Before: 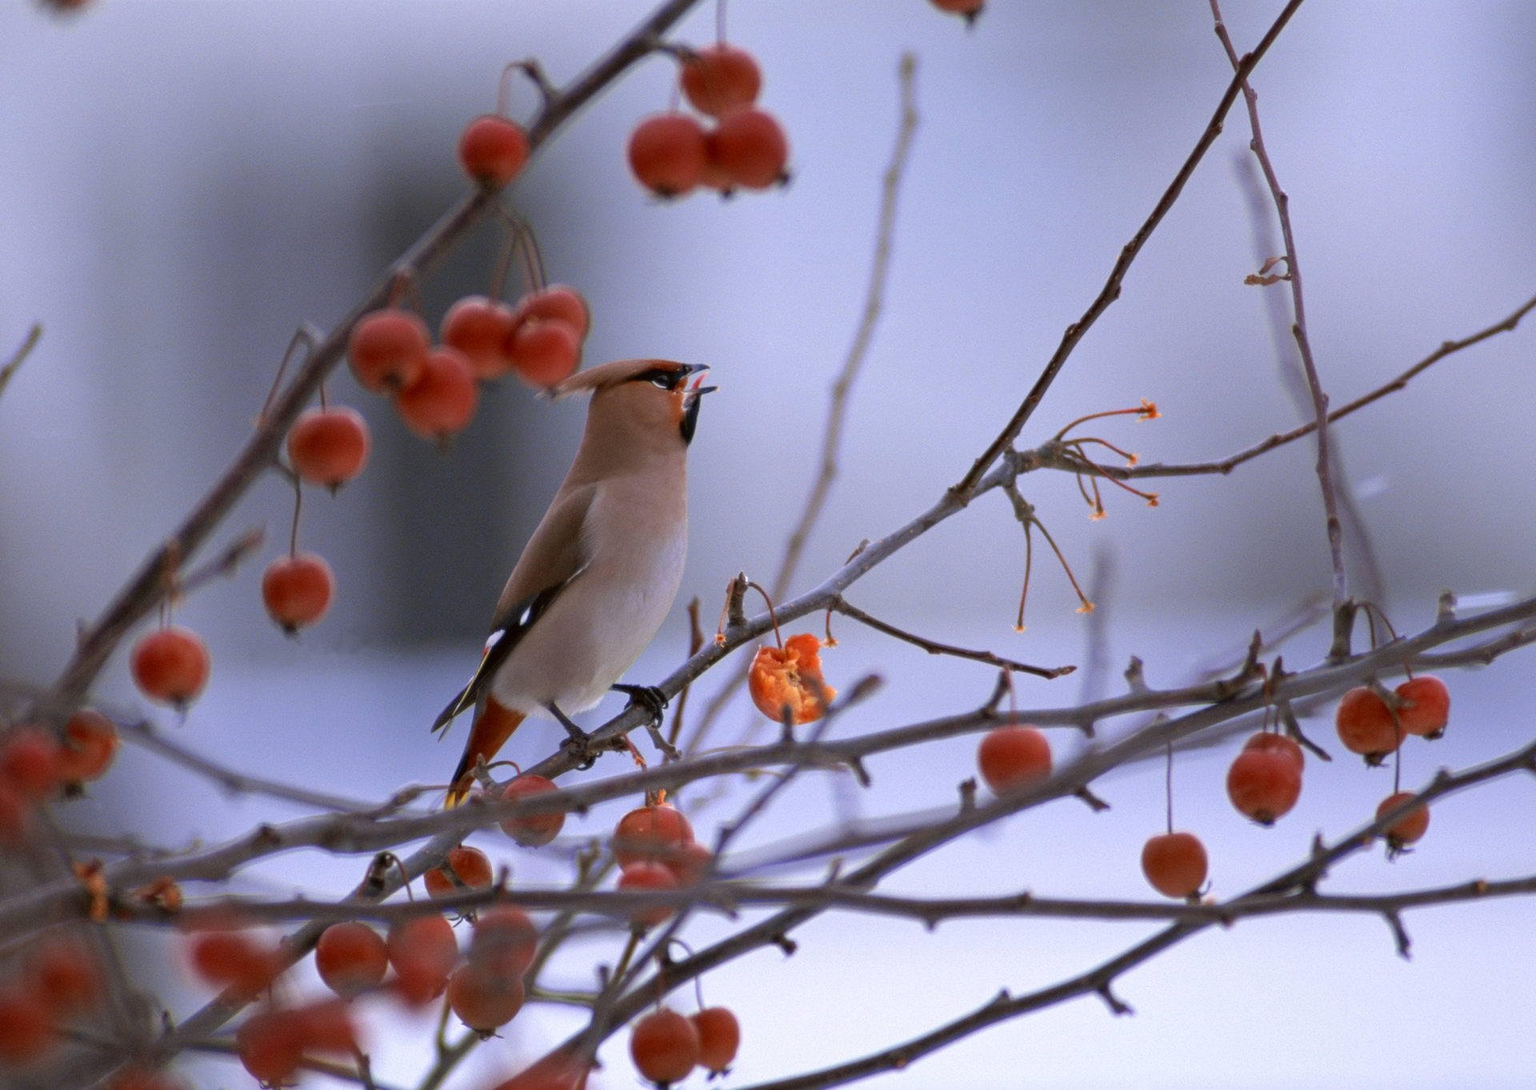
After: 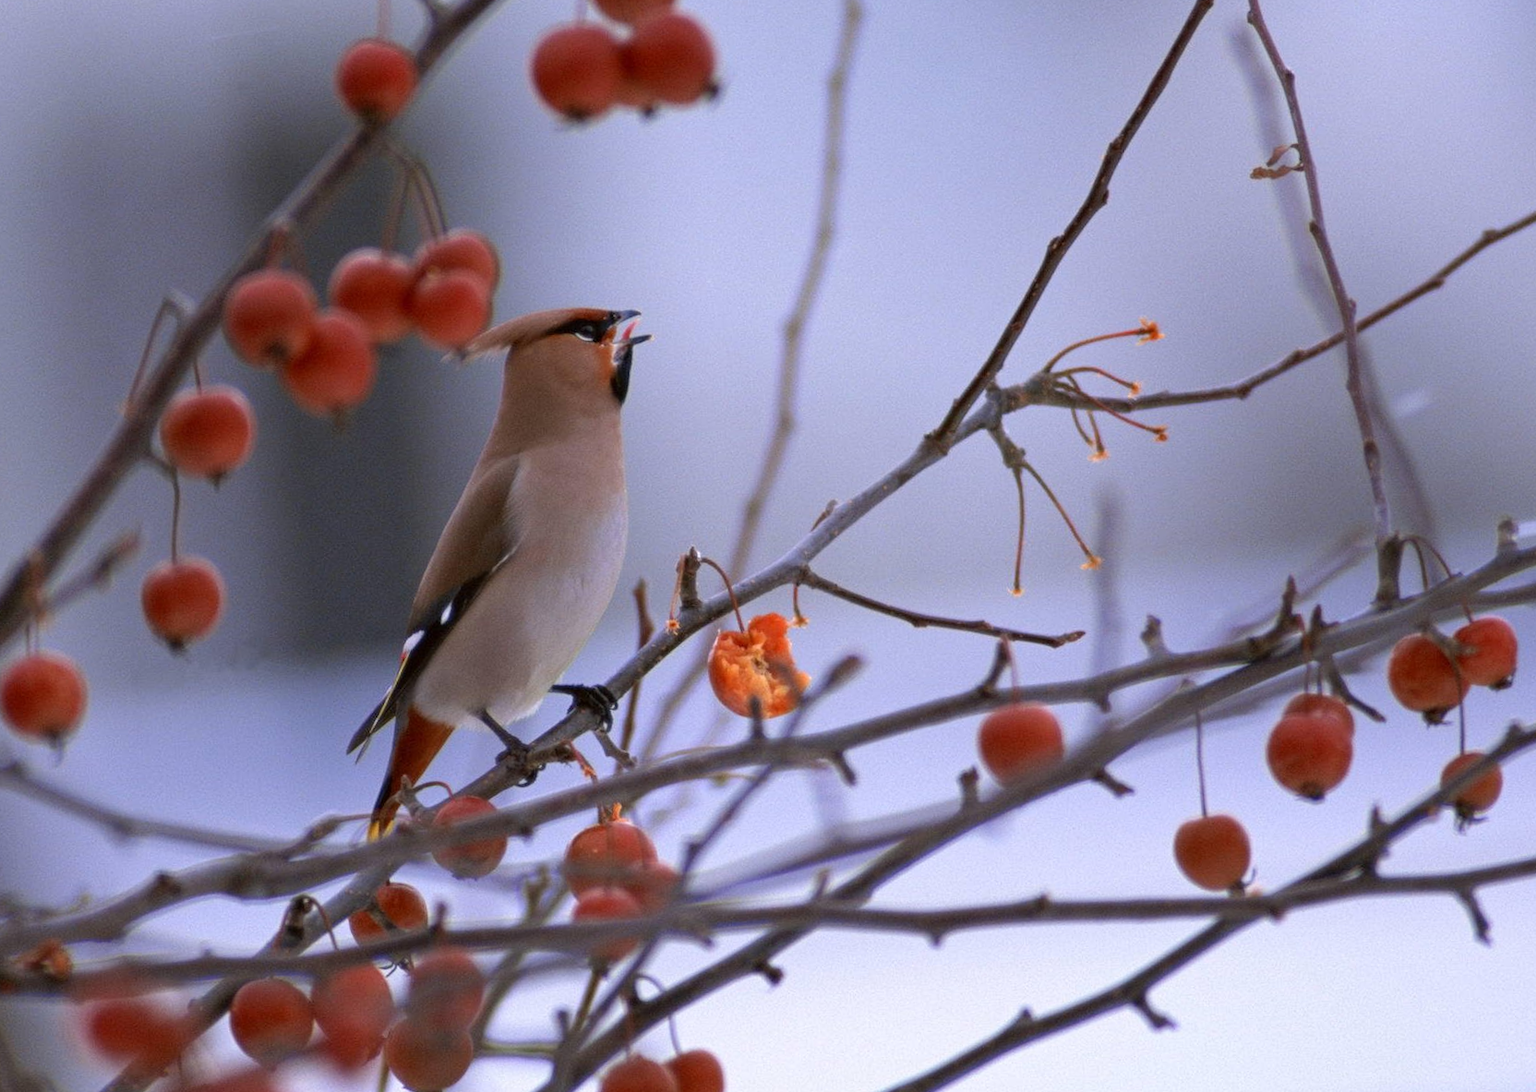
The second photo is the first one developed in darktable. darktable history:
exposure: compensate highlight preservation false
crop and rotate: angle 3.61°, left 5.804%, top 5.683%
